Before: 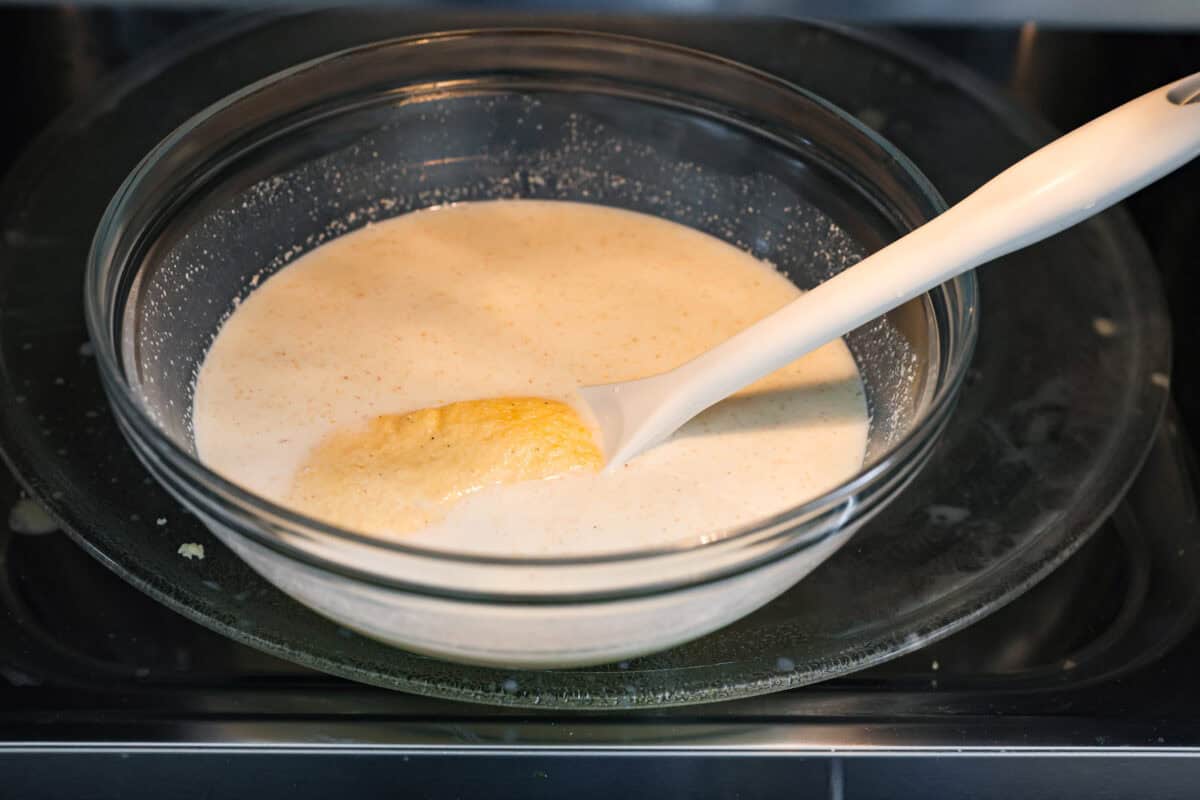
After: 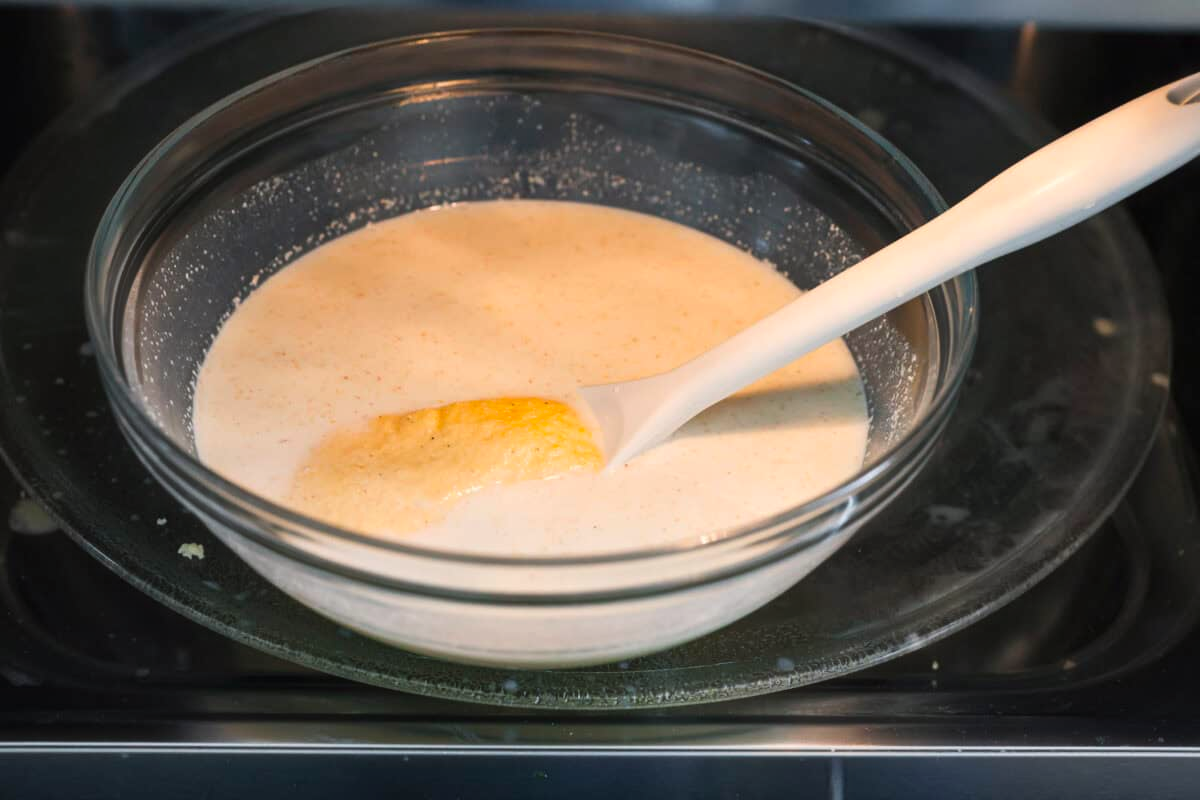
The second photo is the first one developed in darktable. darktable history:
color correction: highlights b* 0.016
haze removal: strength -0.113, compatibility mode true, adaptive false
